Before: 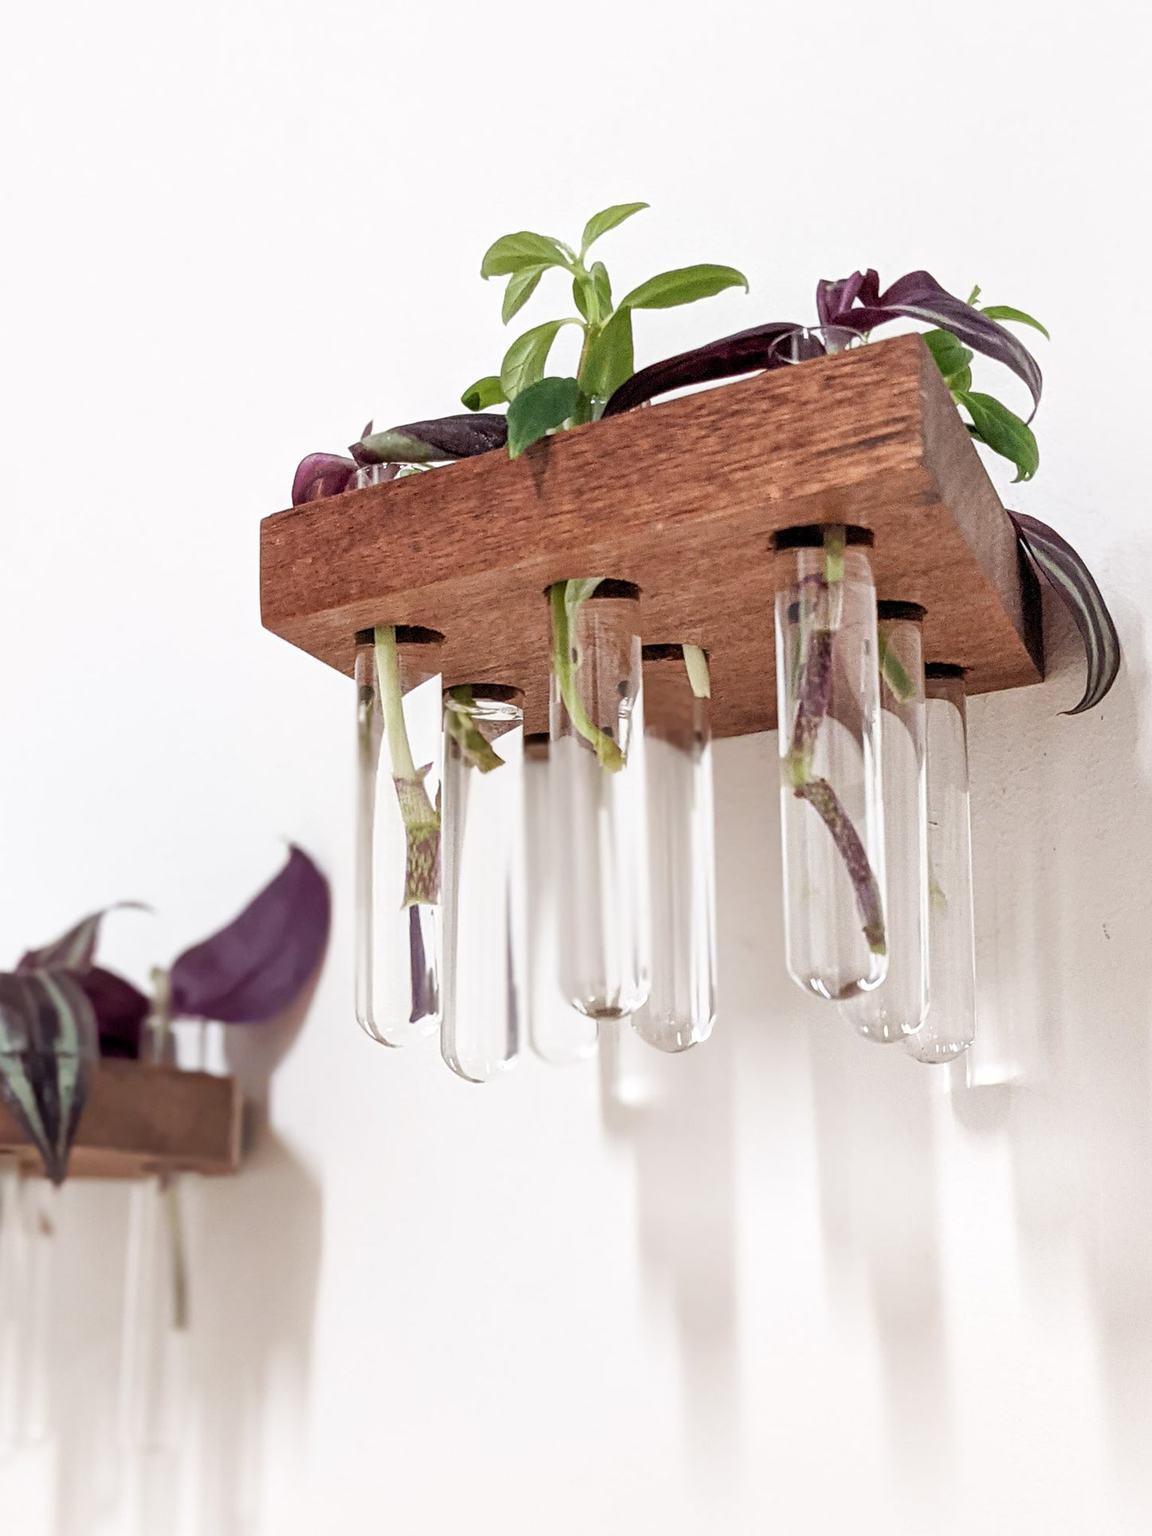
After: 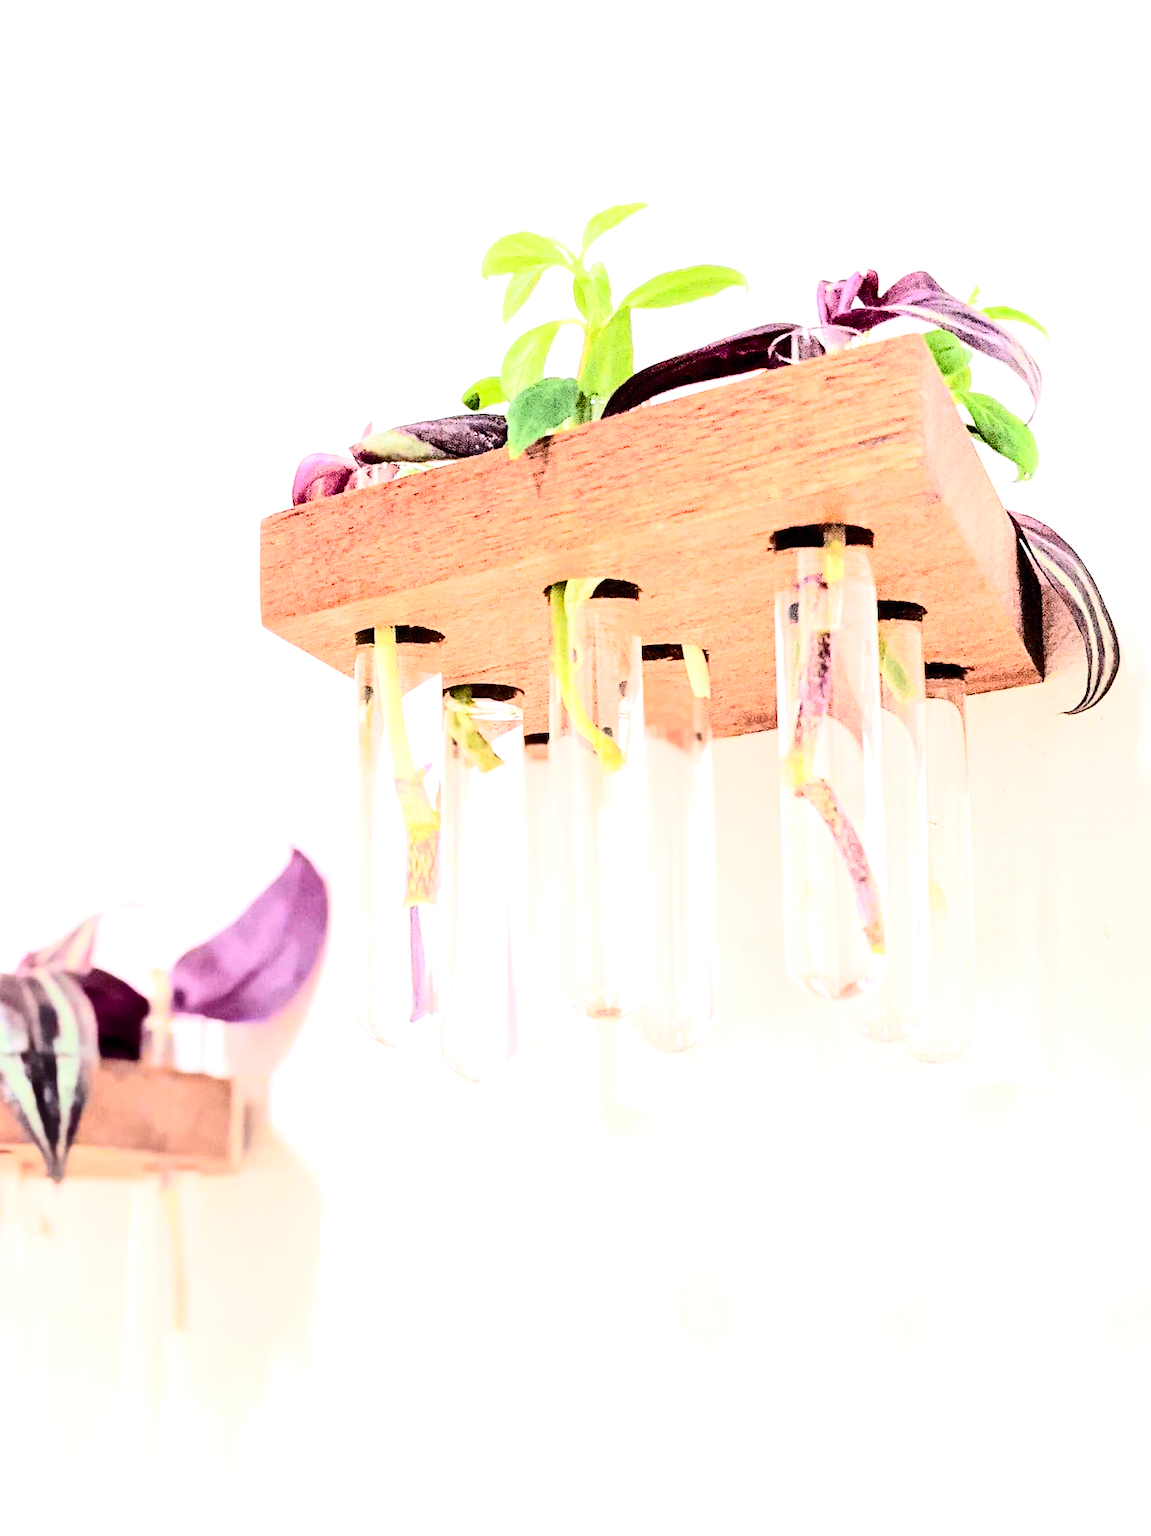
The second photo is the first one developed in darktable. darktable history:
tone equalizer: -7 EV 0.154 EV, -6 EV 0.601 EV, -5 EV 1.18 EV, -4 EV 1.34 EV, -3 EV 1.17 EV, -2 EV 0.6 EV, -1 EV 0.161 EV, edges refinement/feathering 500, mask exposure compensation -1.57 EV, preserve details no
contrast brightness saturation: contrast 0.406, brightness 0.049, saturation 0.247
exposure: exposure 0.745 EV, compensate exposure bias true, compensate highlight preservation false
